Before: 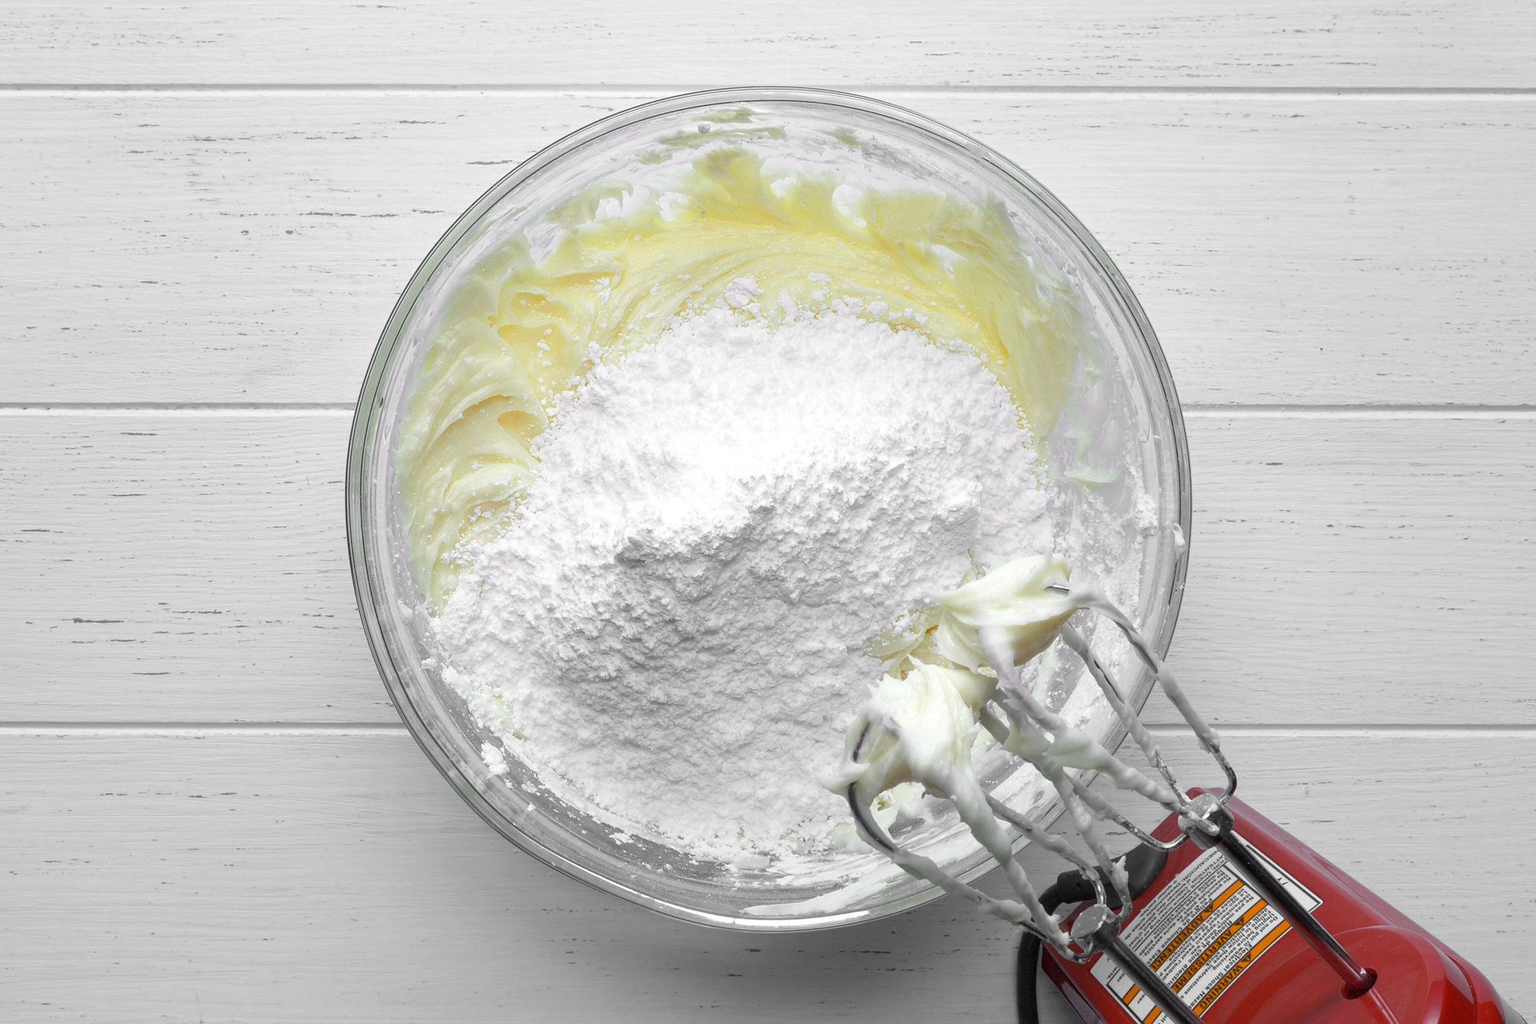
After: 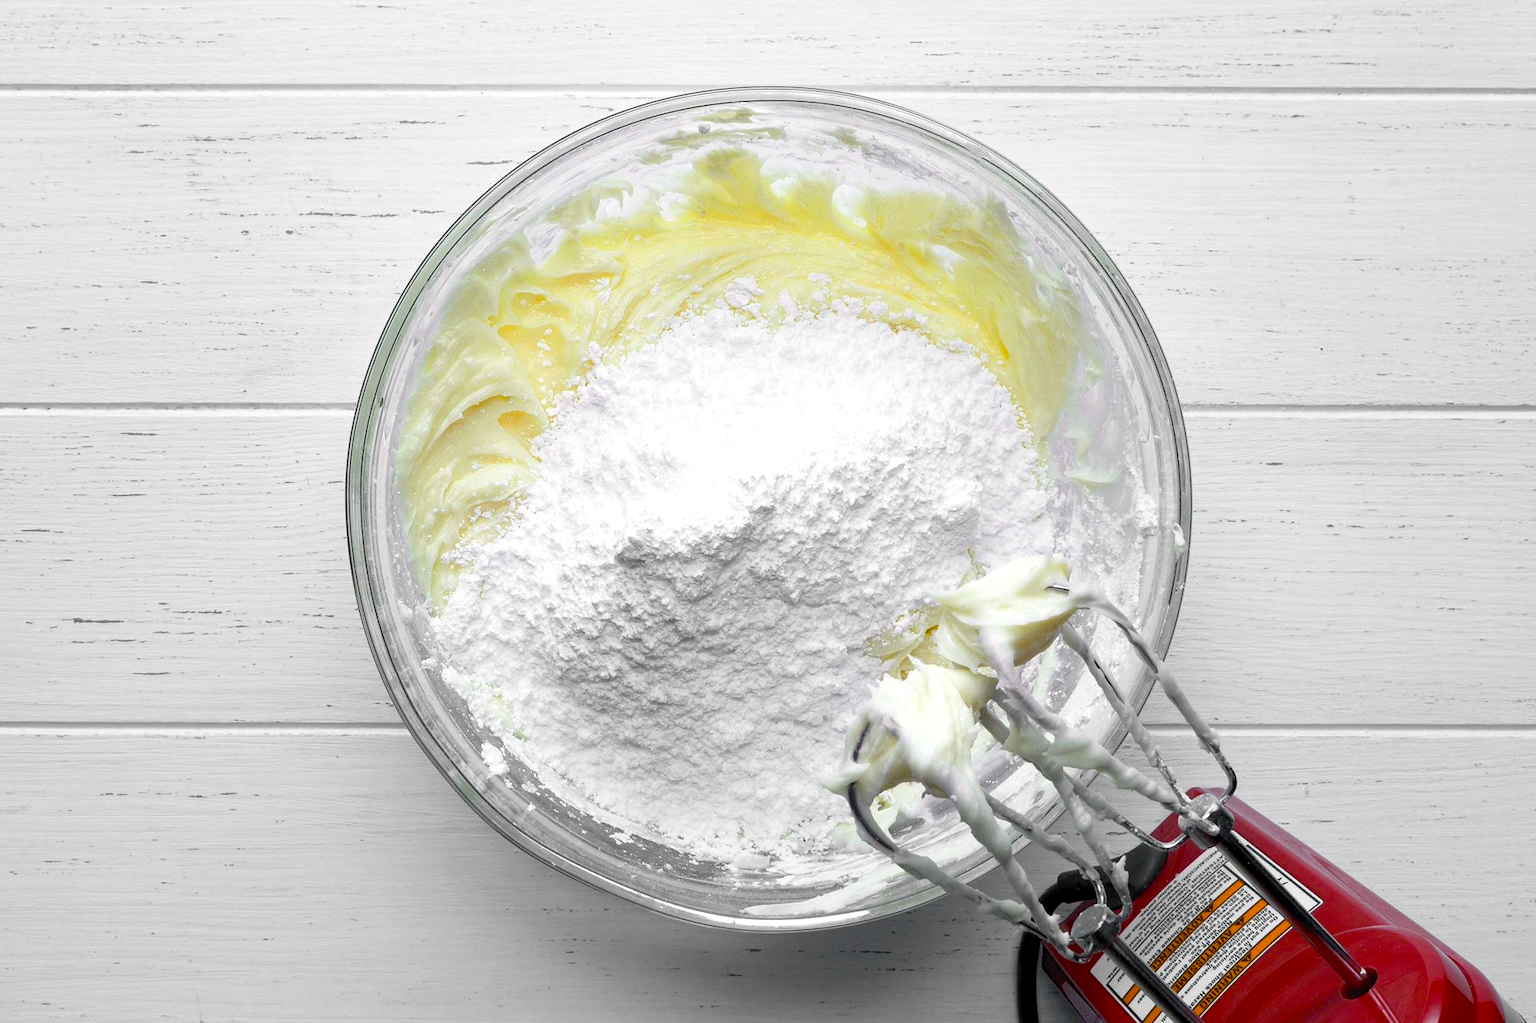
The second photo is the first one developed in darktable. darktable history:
color balance rgb: shadows lift › chroma 2.007%, shadows lift › hue 248.37°, linear chroma grading › global chroma 9.955%, perceptual saturation grading › global saturation 13.013%, perceptual brilliance grading › global brilliance 2.582%, perceptual brilliance grading › highlights -2.95%, perceptual brilliance grading › shadows 3.267%, contrast 4.157%
exposure: black level correction 0.01, exposure 0.016 EV, compensate highlight preservation false
tone curve: curves: ch0 [(0, 0) (0.003, 0.038) (0.011, 0.035) (0.025, 0.03) (0.044, 0.044) (0.069, 0.062) (0.1, 0.087) (0.136, 0.114) (0.177, 0.15) (0.224, 0.193) (0.277, 0.242) (0.335, 0.299) (0.399, 0.361) (0.468, 0.437) (0.543, 0.521) (0.623, 0.614) (0.709, 0.717) (0.801, 0.817) (0.898, 0.913) (1, 1)], color space Lab, independent channels, preserve colors none
